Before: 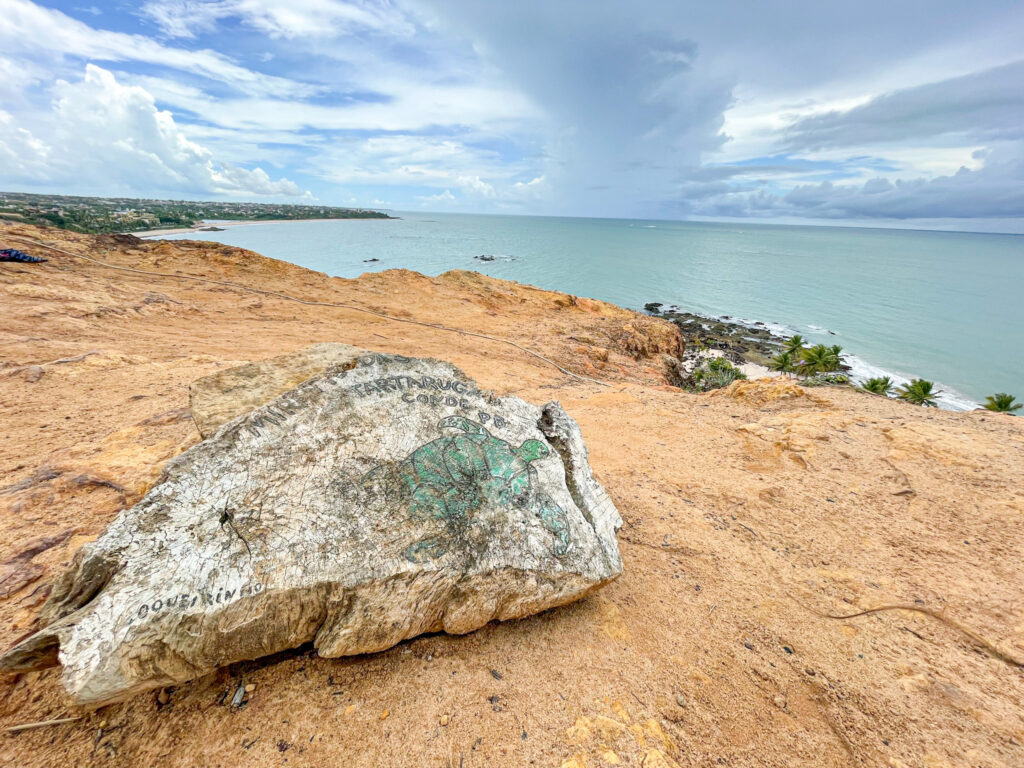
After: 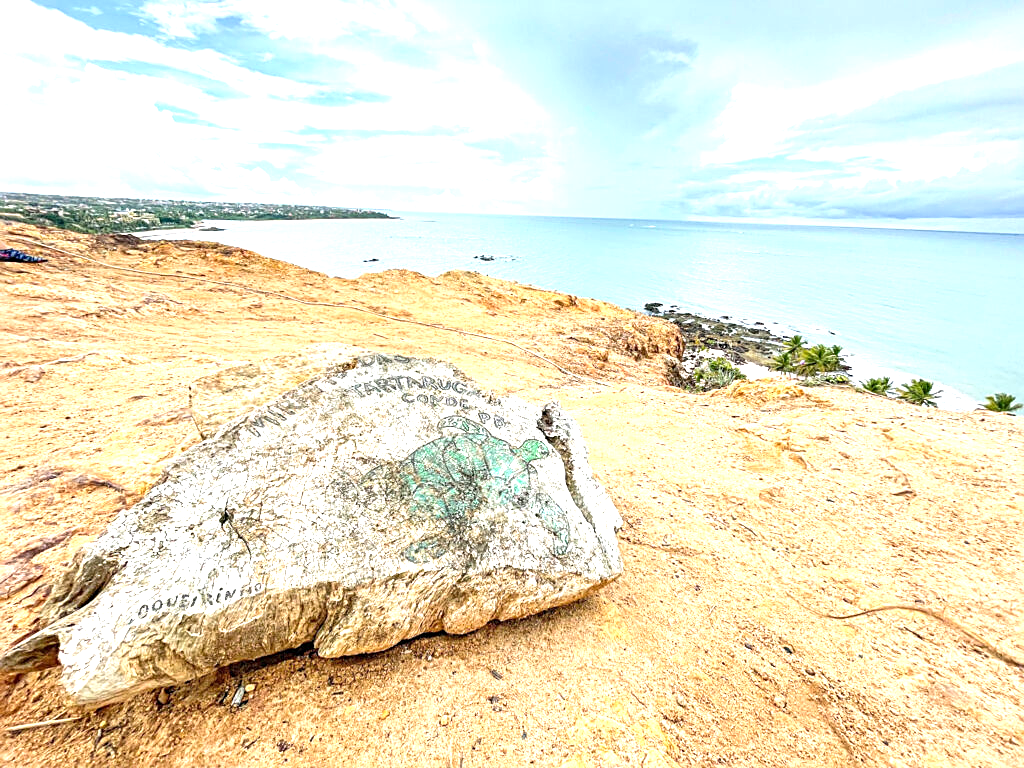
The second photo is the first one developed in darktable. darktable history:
tone equalizer: on, module defaults
sharpen: on, module defaults
exposure: black level correction 0, exposure 1.1 EV, compensate exposure bias true, compensate highlight preservation false
